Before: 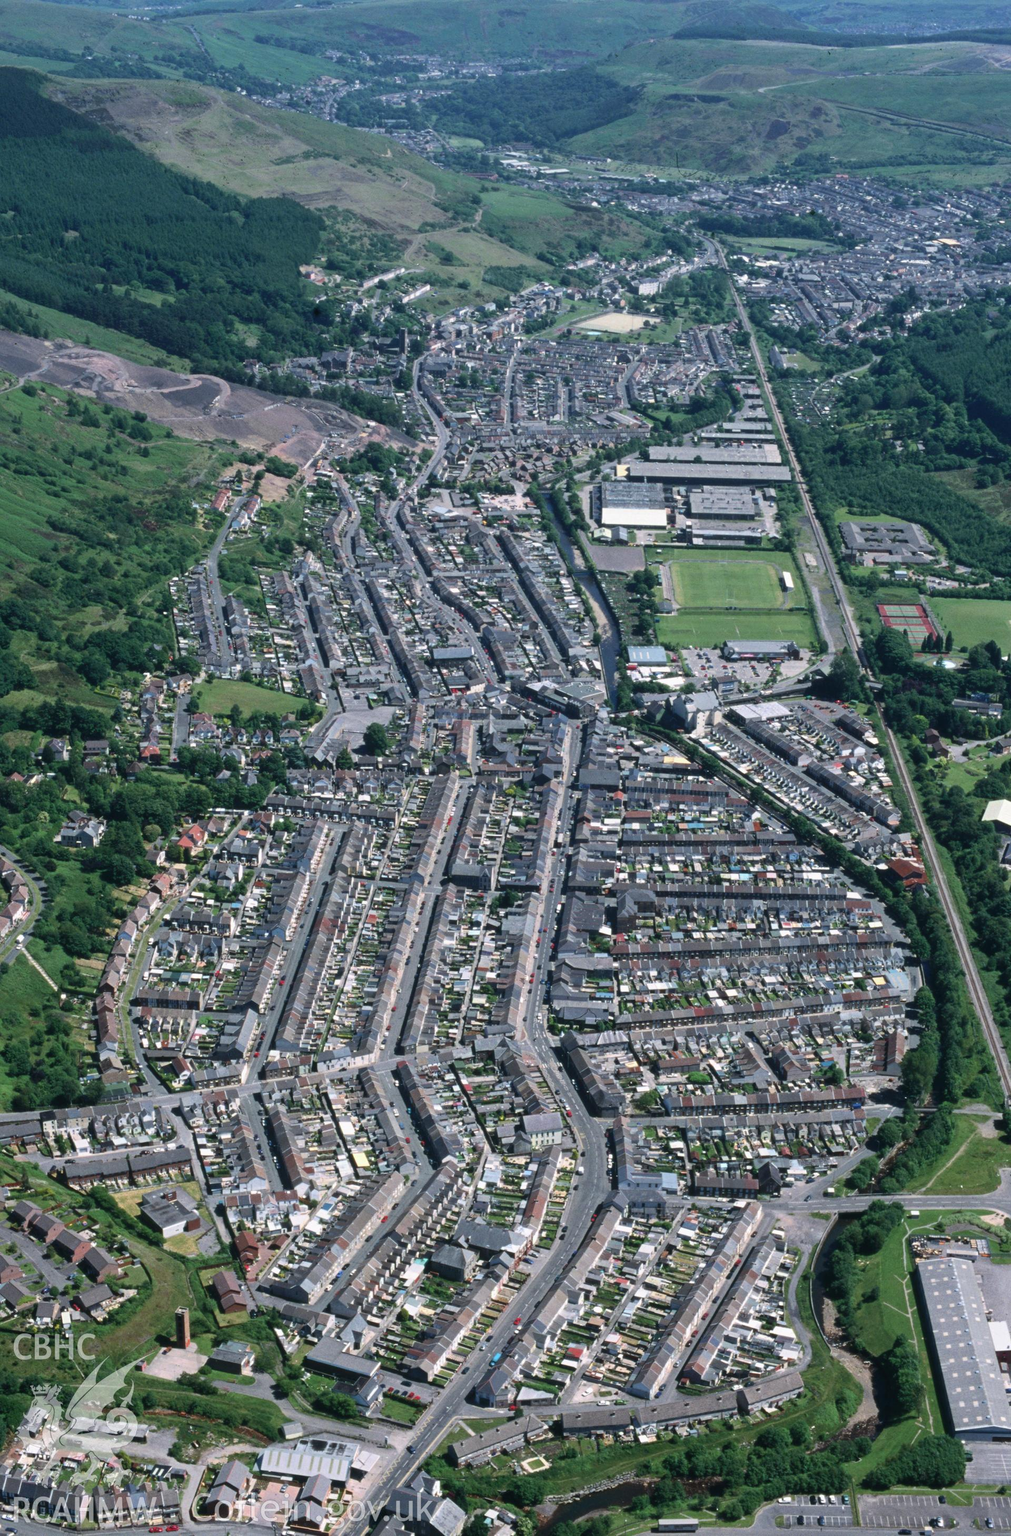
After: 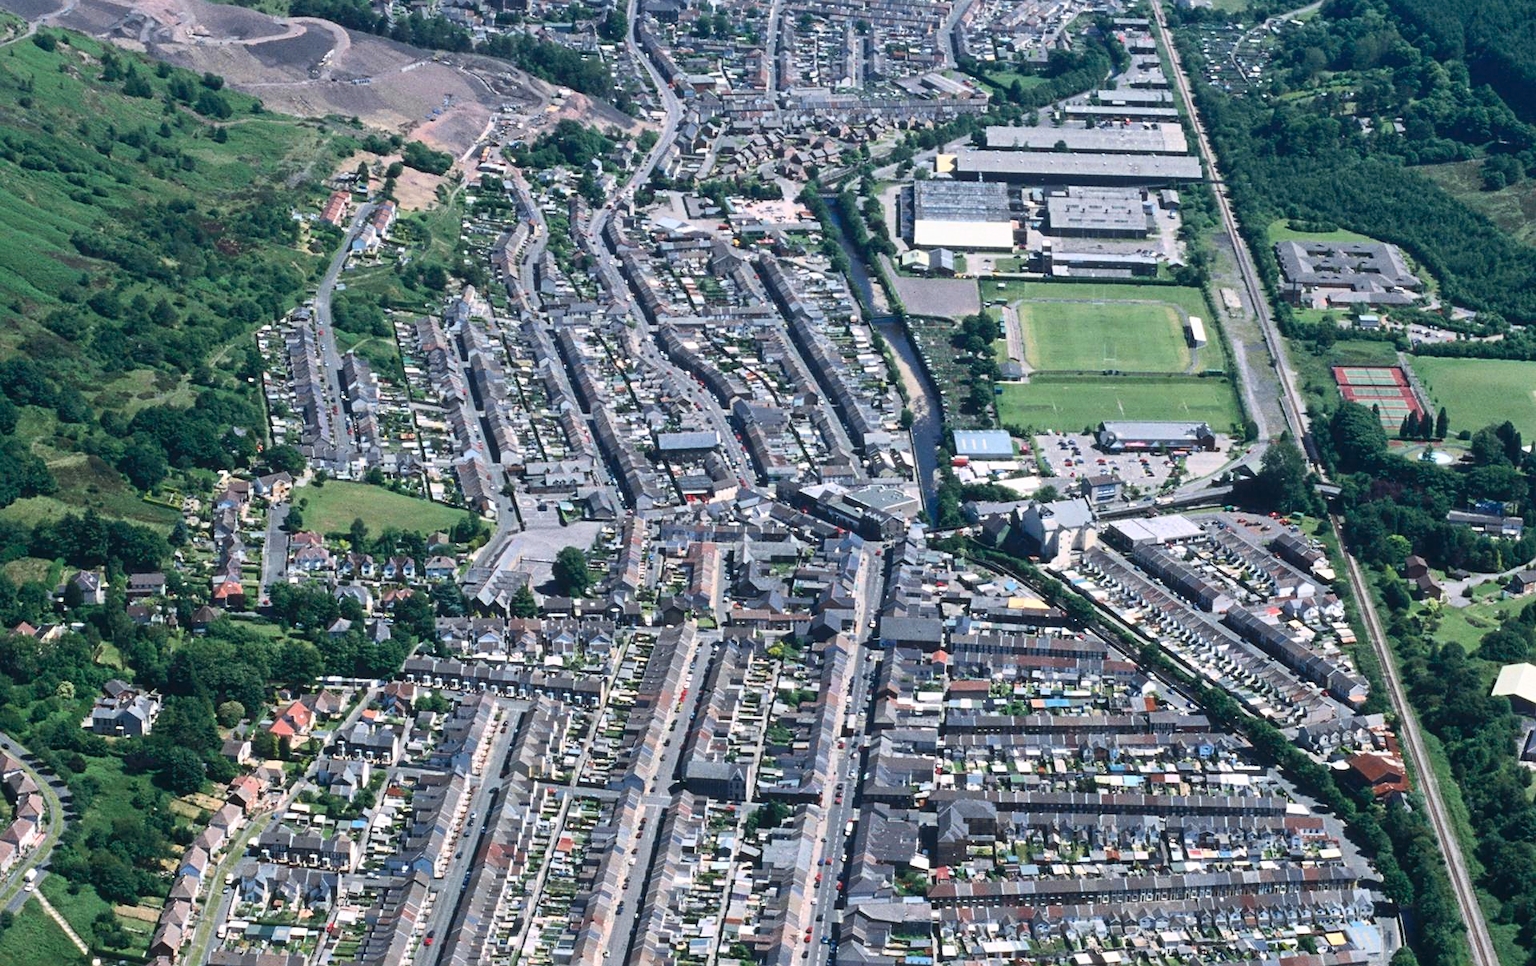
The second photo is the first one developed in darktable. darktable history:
contrast brightness saturation: contrast 0.198, brightness 0.147, saturation 0.146
crop and rotate: top 23.661%, bottom 34.907%
sharpen: radius 1.88, amount 0.392, threshold 1.216
